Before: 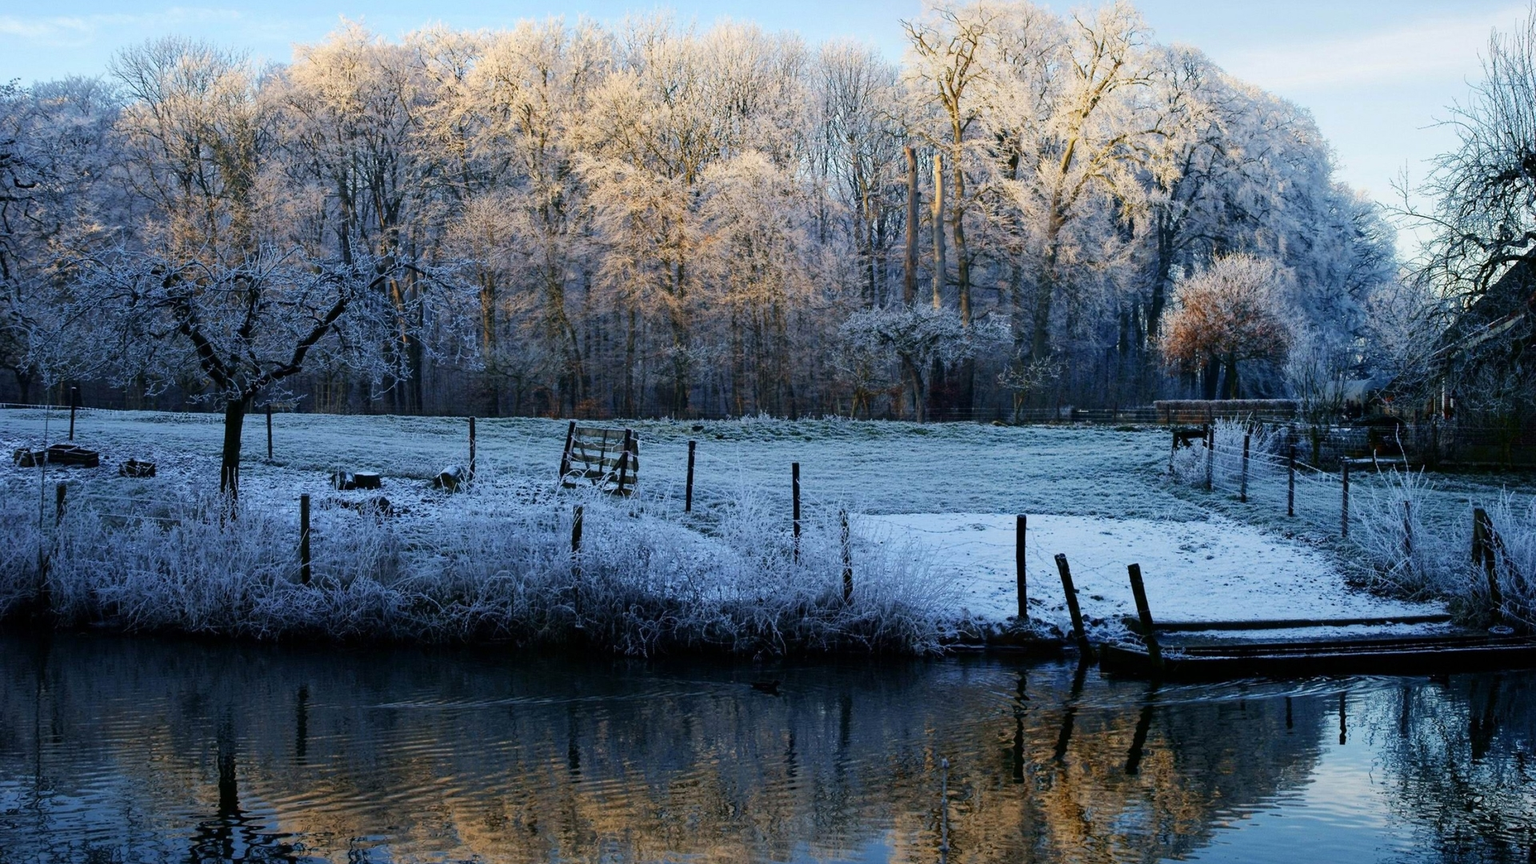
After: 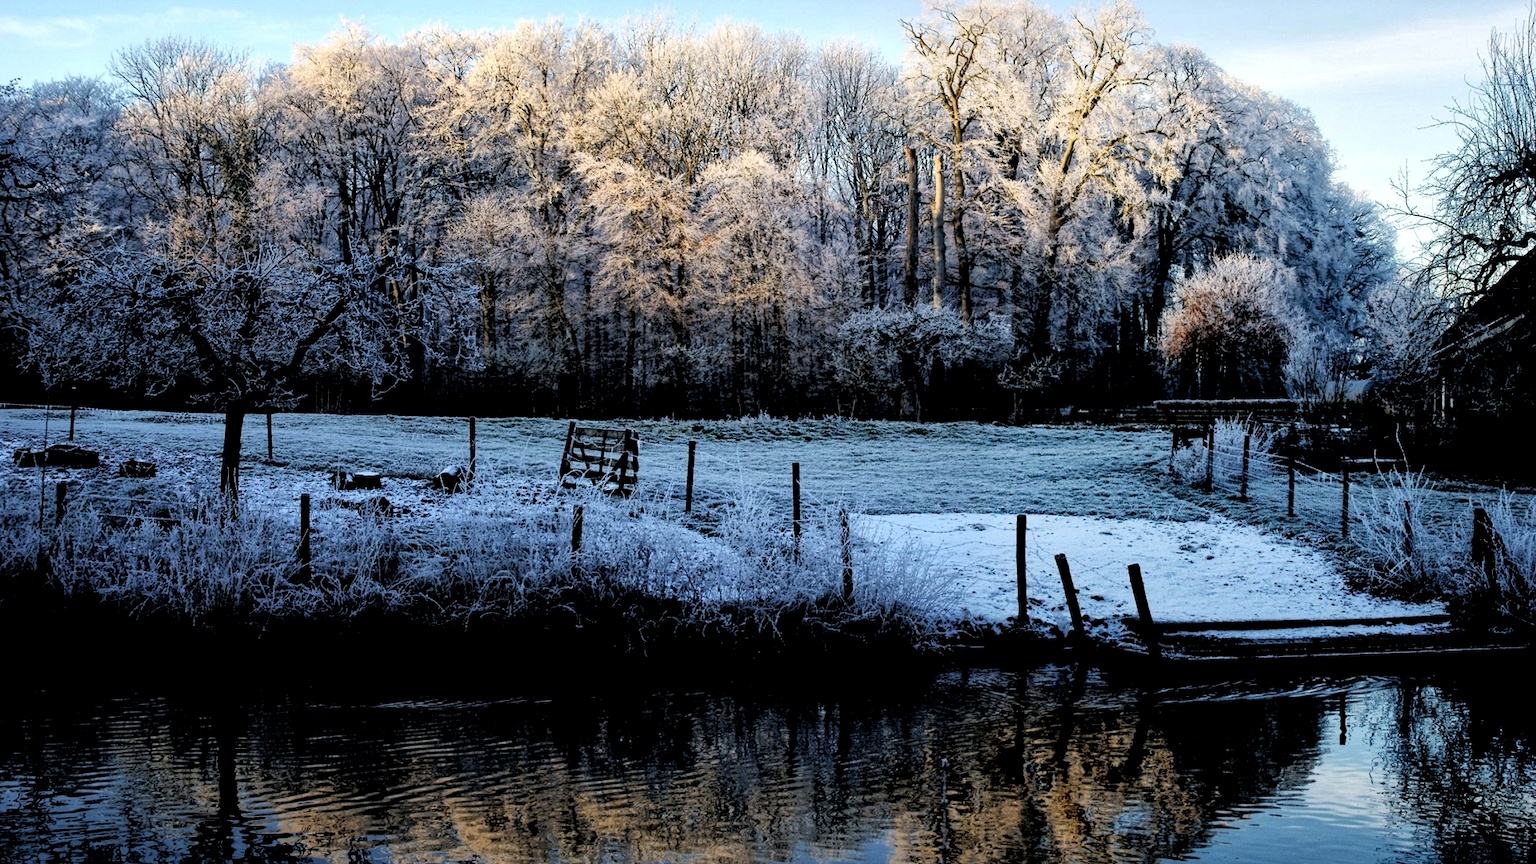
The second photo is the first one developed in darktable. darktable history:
local contrast: mode bilateral grid, contrast 25, coarseness 60, detail 151%, midtone range 0.2
rgb levels: levels [[0.034, 0.472, 0.904], [0, 0.5, 1], [0, 0.5, 1]]
